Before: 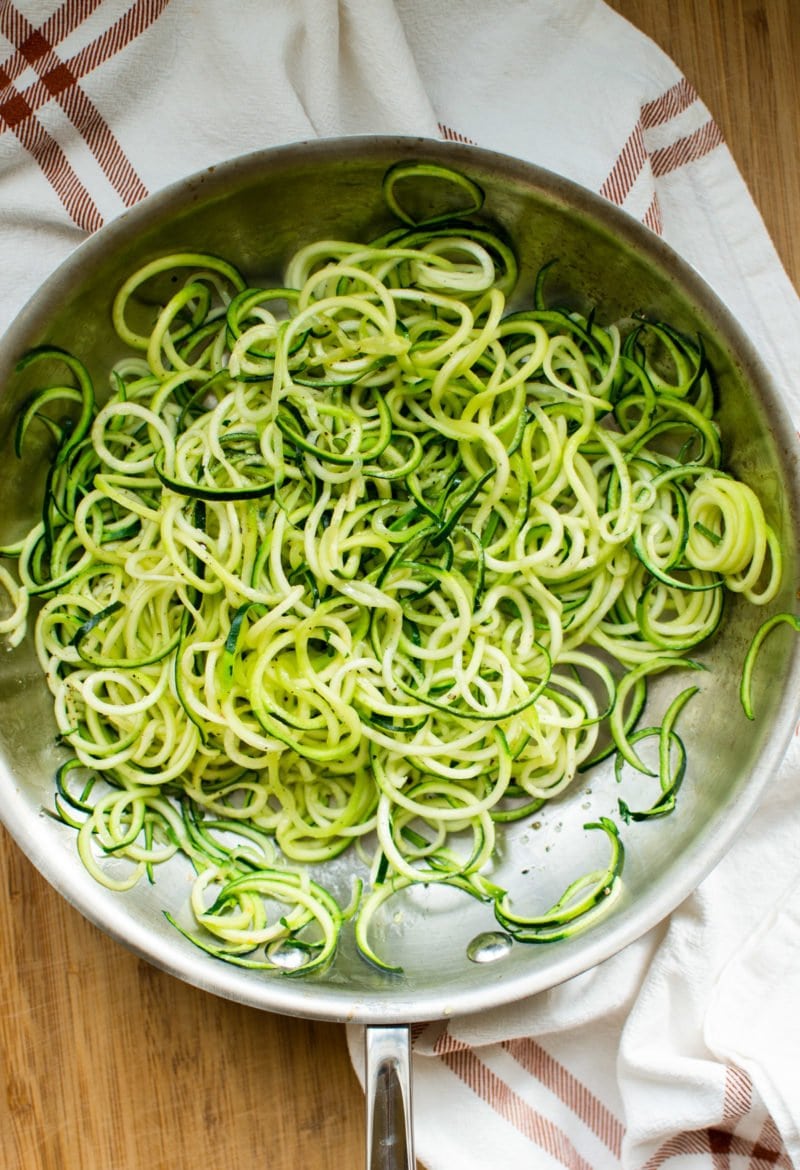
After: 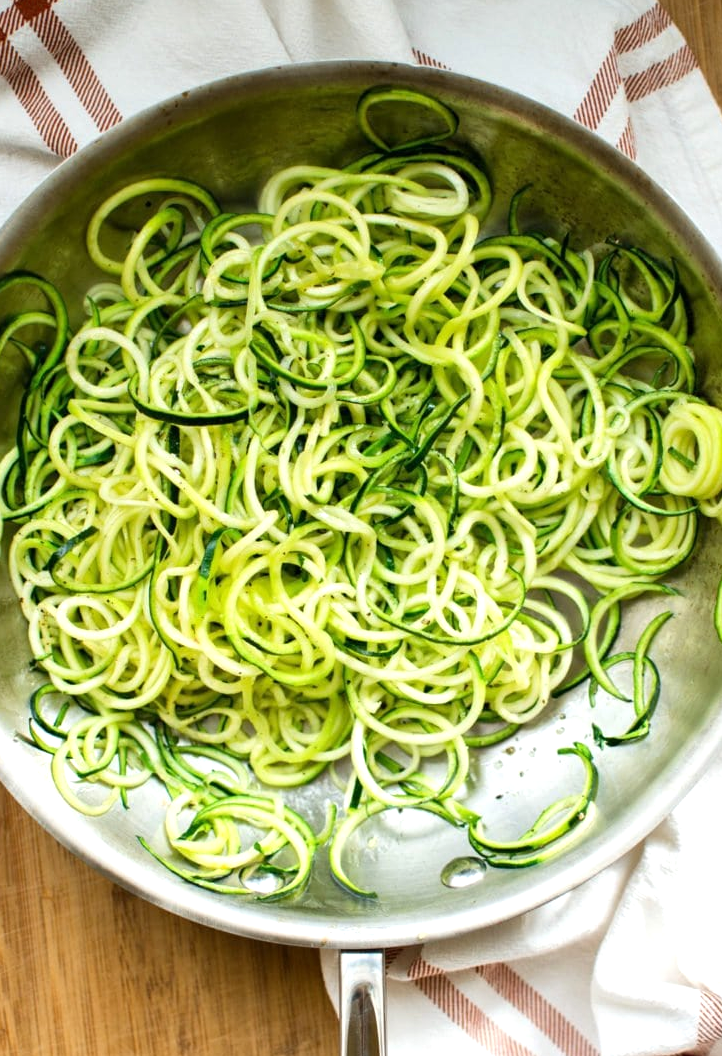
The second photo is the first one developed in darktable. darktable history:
exposure: exposure 0.15 EV
crop: left 3.305%, top 6.436%, right 6.389%, bottom 3.258%
